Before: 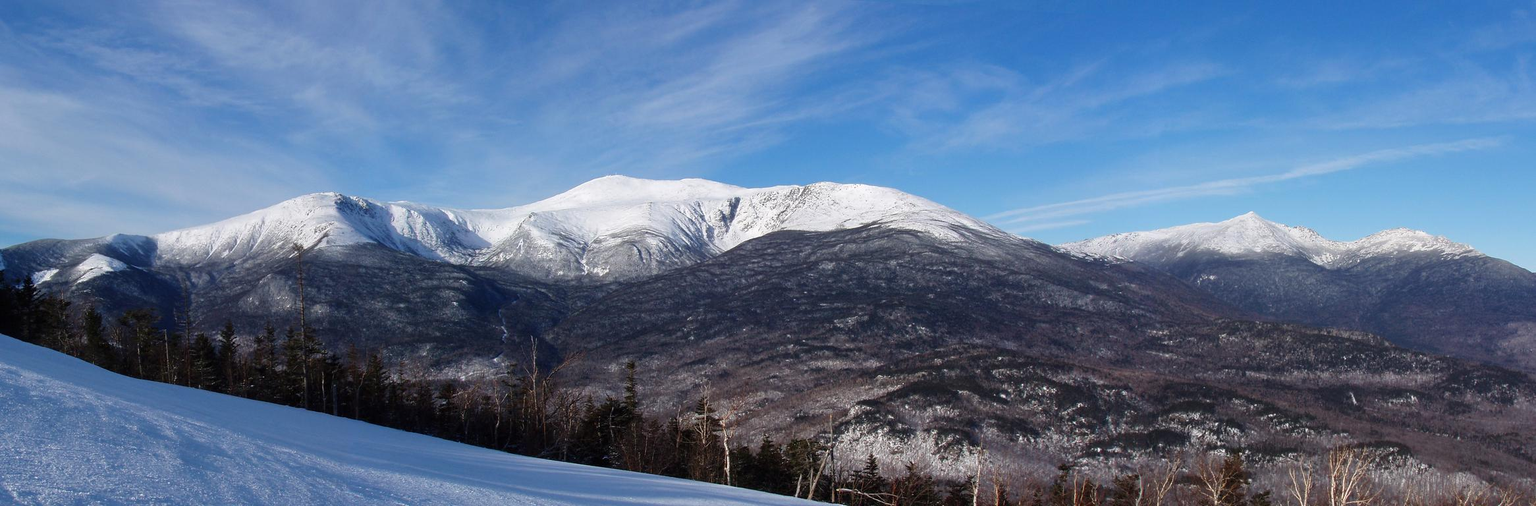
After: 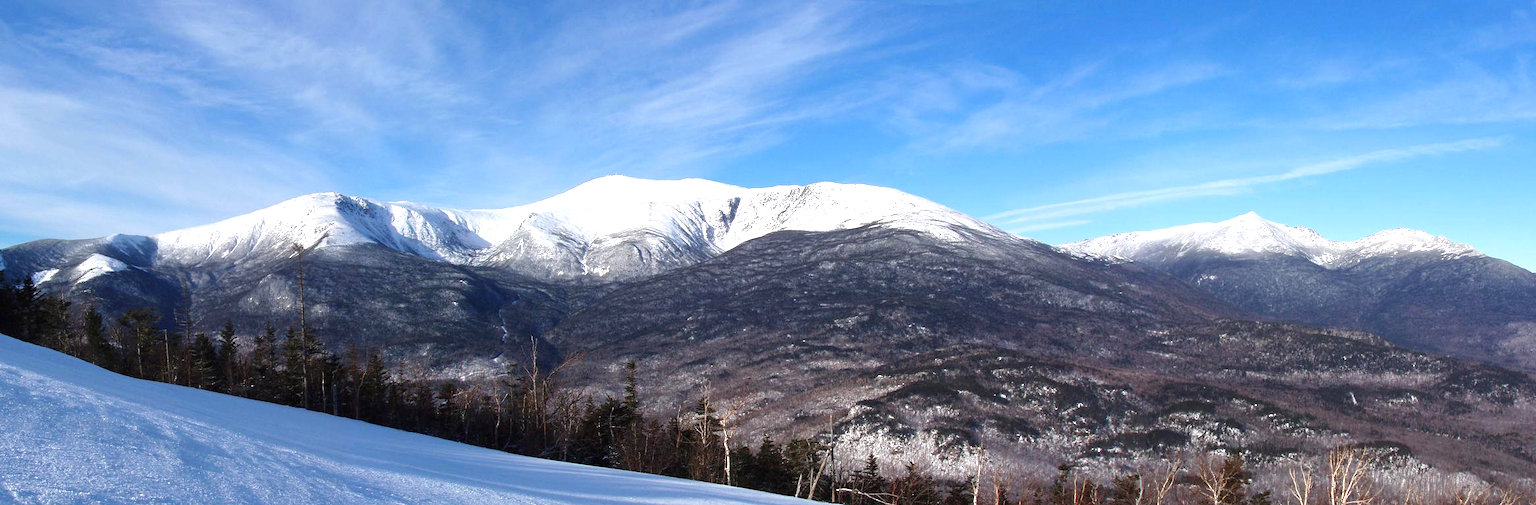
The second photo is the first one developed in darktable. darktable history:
sharpen: radius 2.932, amount 0.881, threshold 47.374
exposure: black level correction 0, exposure 0.691 EV, compensate highlight preservation false
